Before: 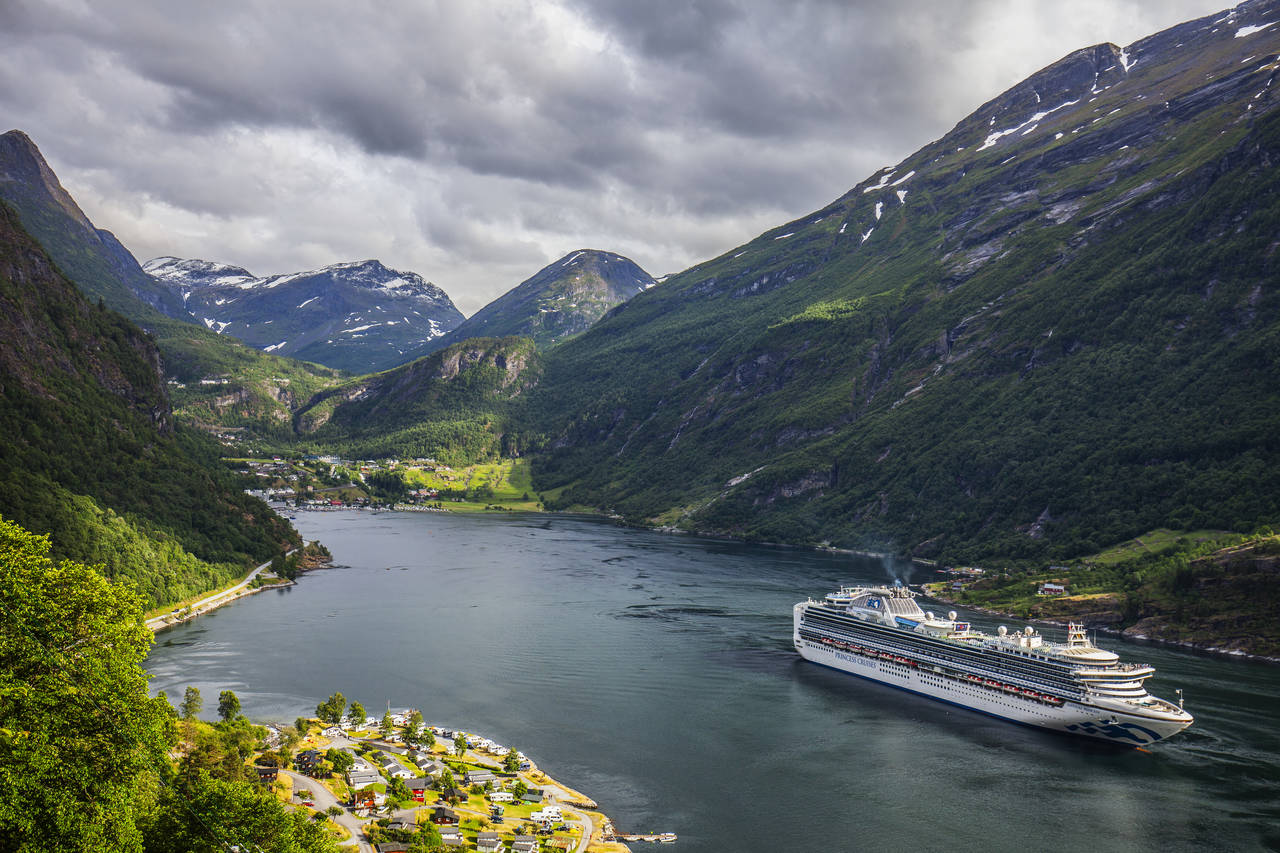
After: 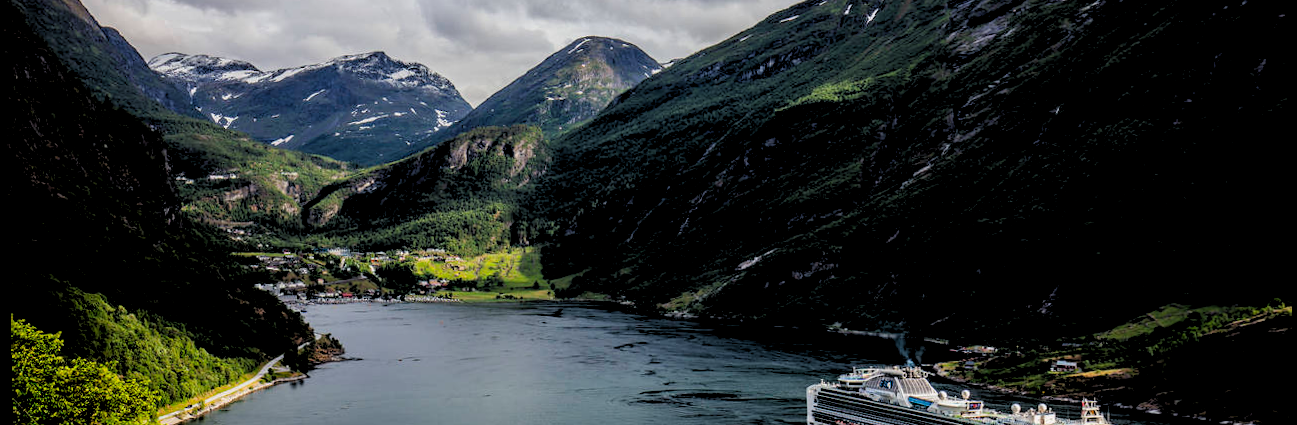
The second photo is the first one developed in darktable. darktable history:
crop and rotate: top 26.056%, bottom 25.543%
rotate and perspective: rotation -1.24°, automatic cropping off
rgb levels: levels [[0.034, 0.472, 0.904], [0, 0.5, 1], [0, 0.5, 1]]
exposure: black level correction 0.006, exposure -0.226 EV, compensate highlight preservation false
